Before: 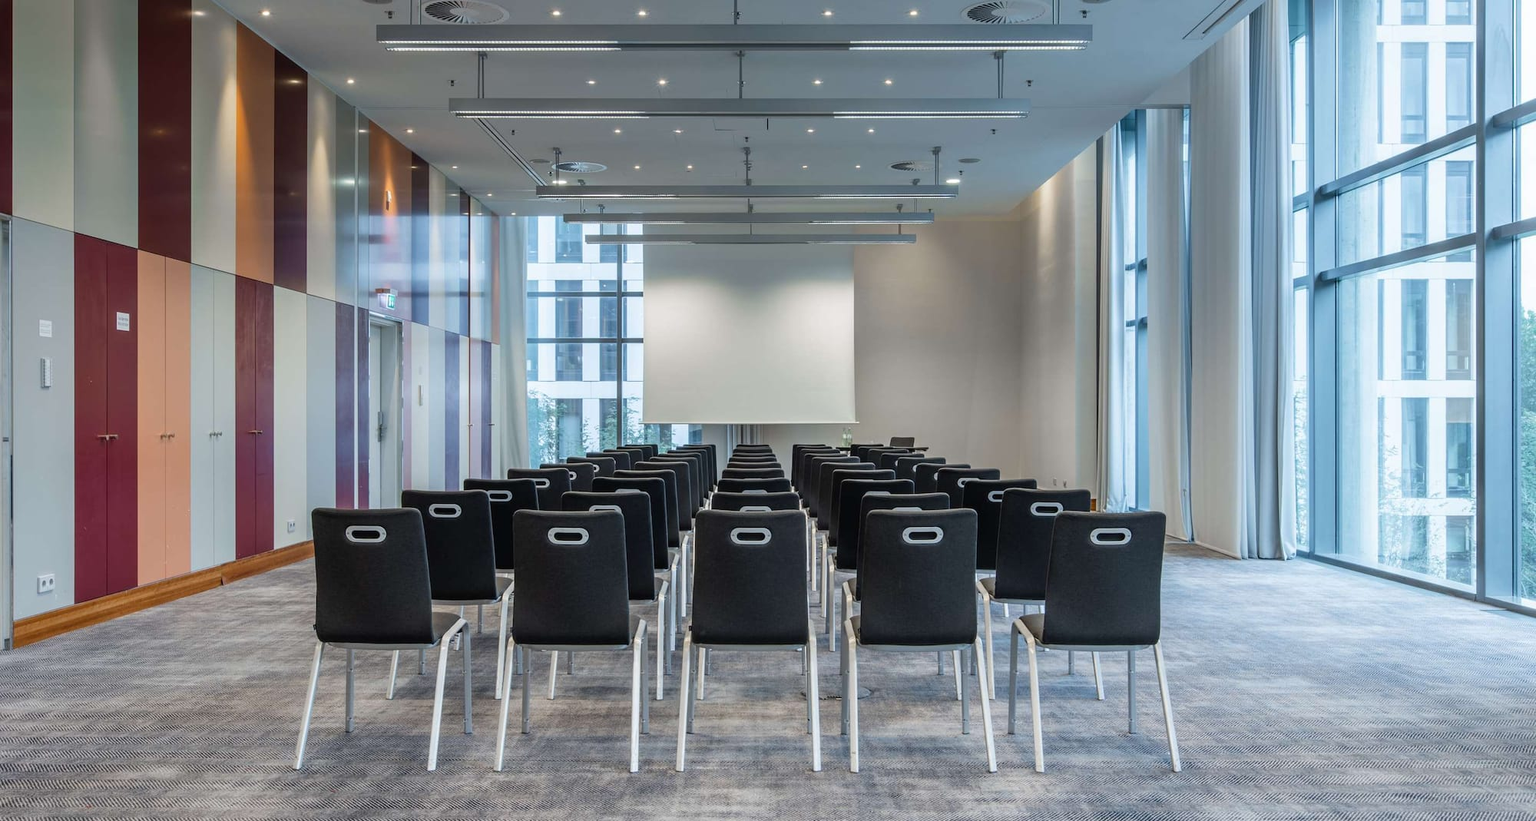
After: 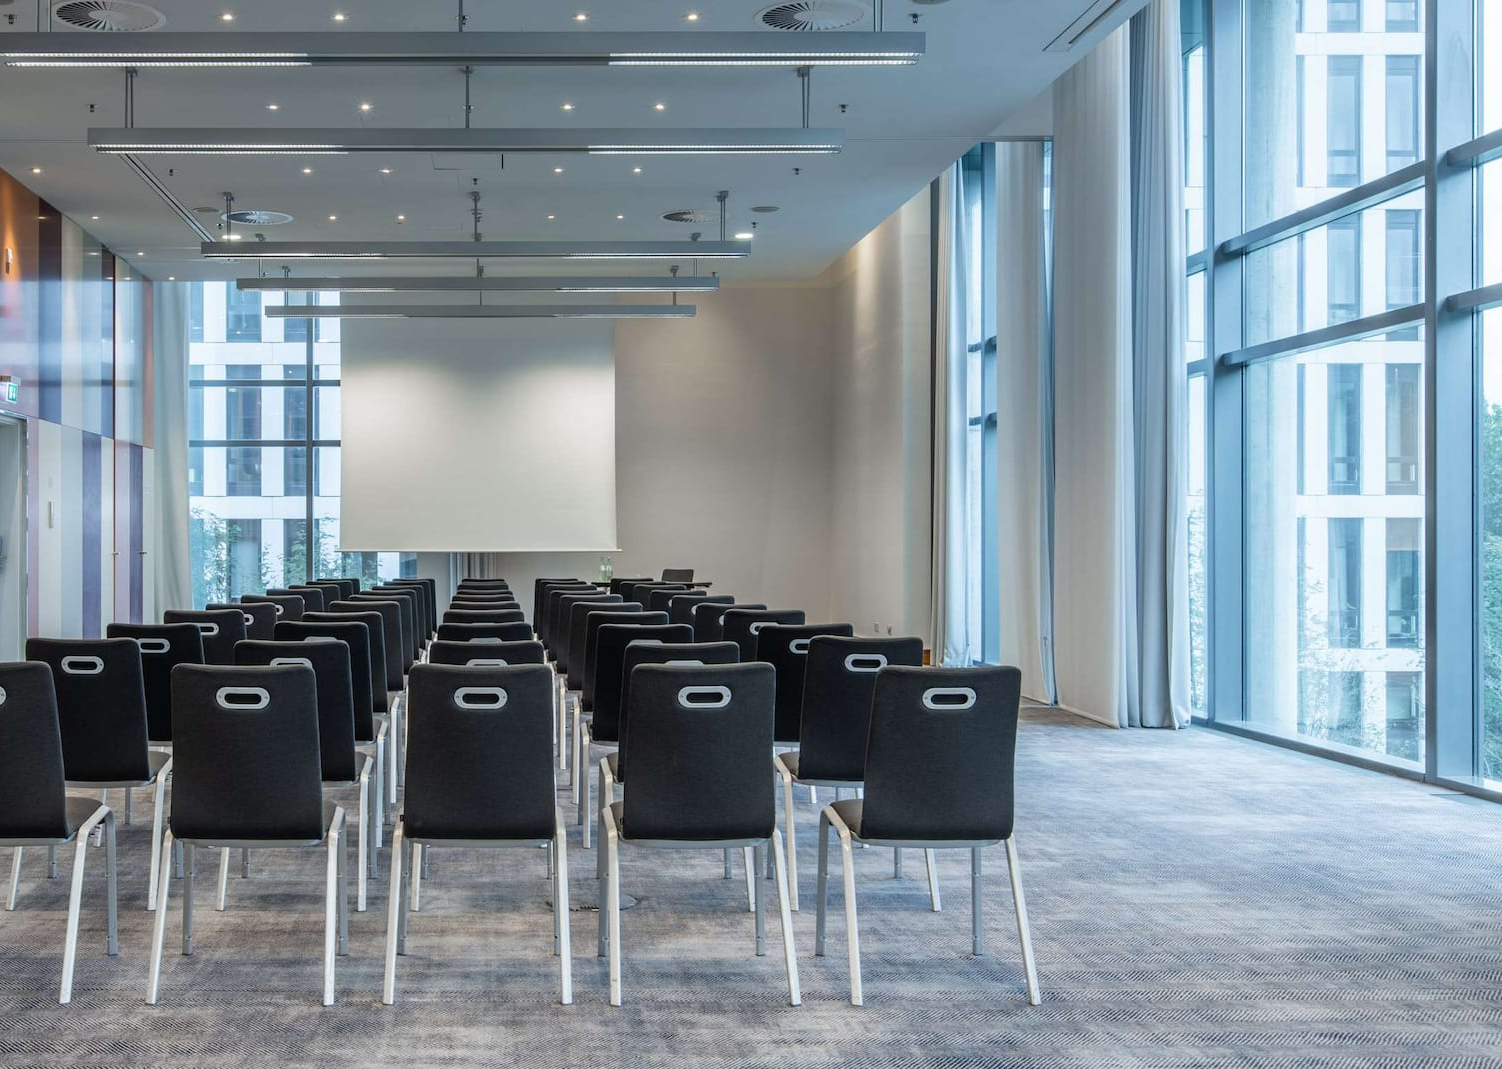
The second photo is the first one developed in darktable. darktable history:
crop and rotate: left 24.865%
